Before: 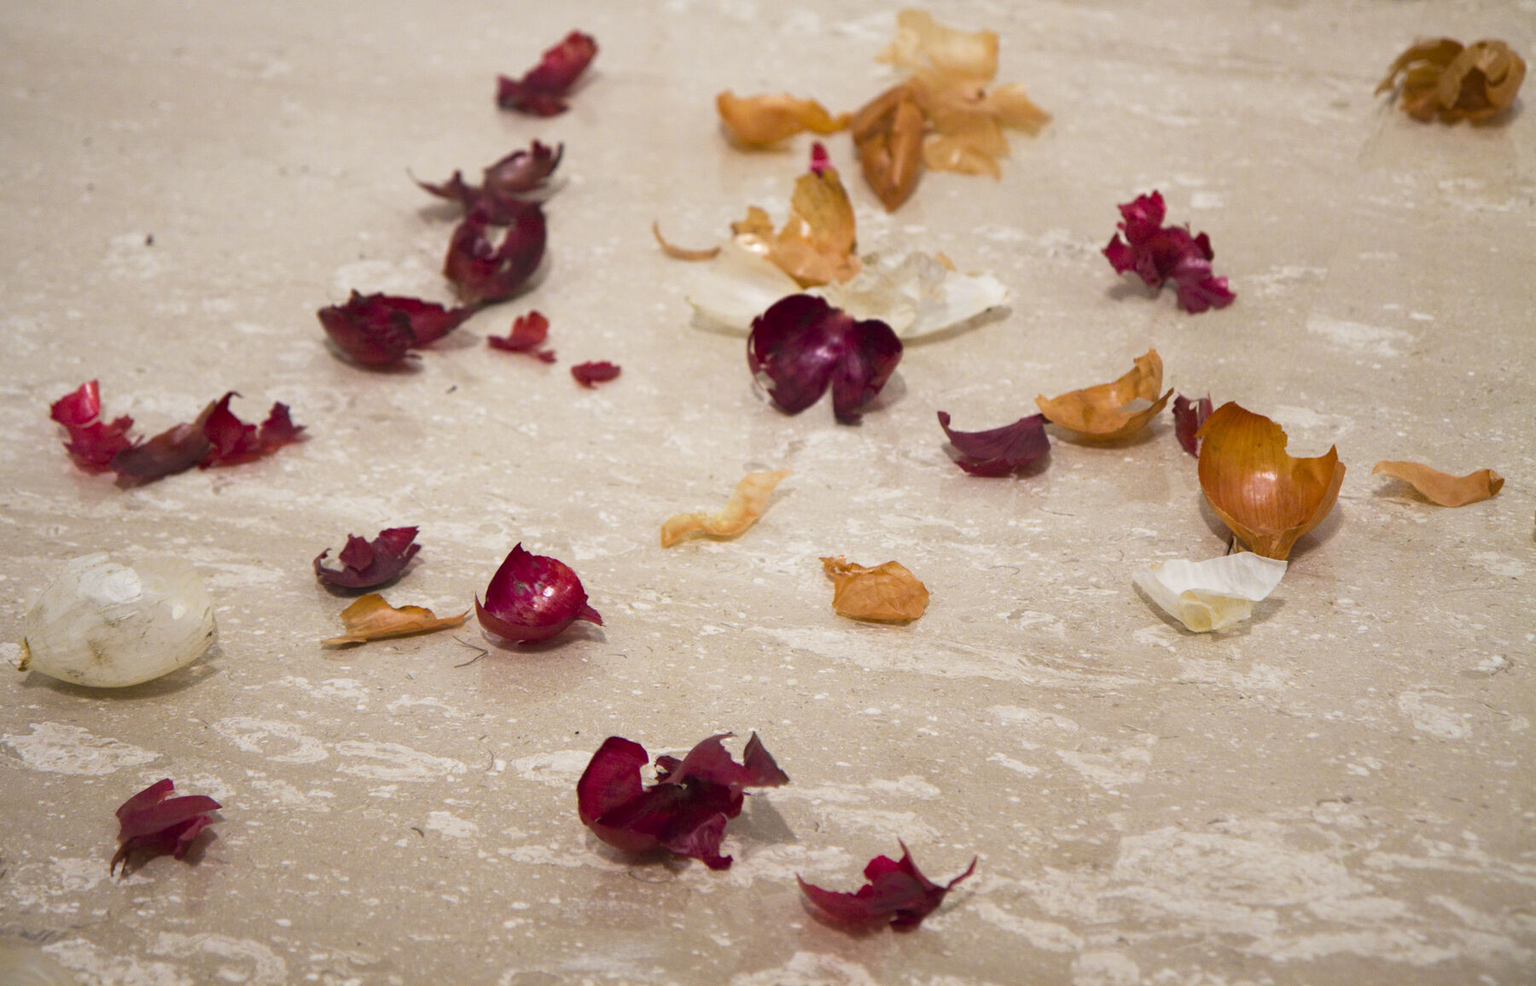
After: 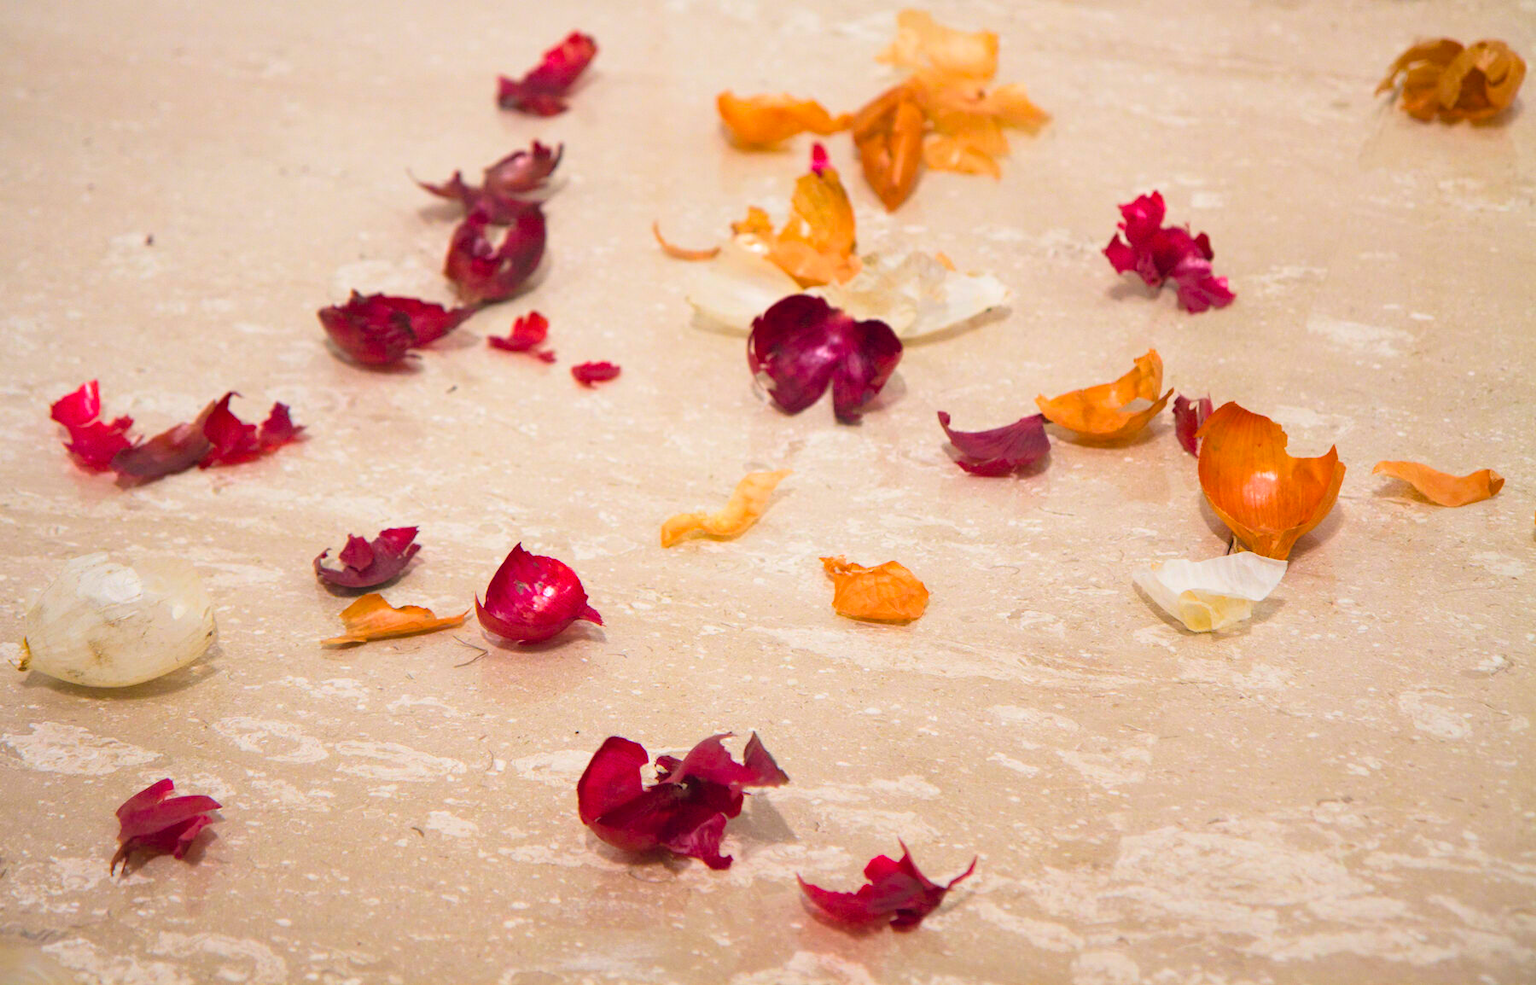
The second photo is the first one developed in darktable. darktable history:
contrast brightness saturation: contrast 0.066, brightness 0.175, saturation 0.414
